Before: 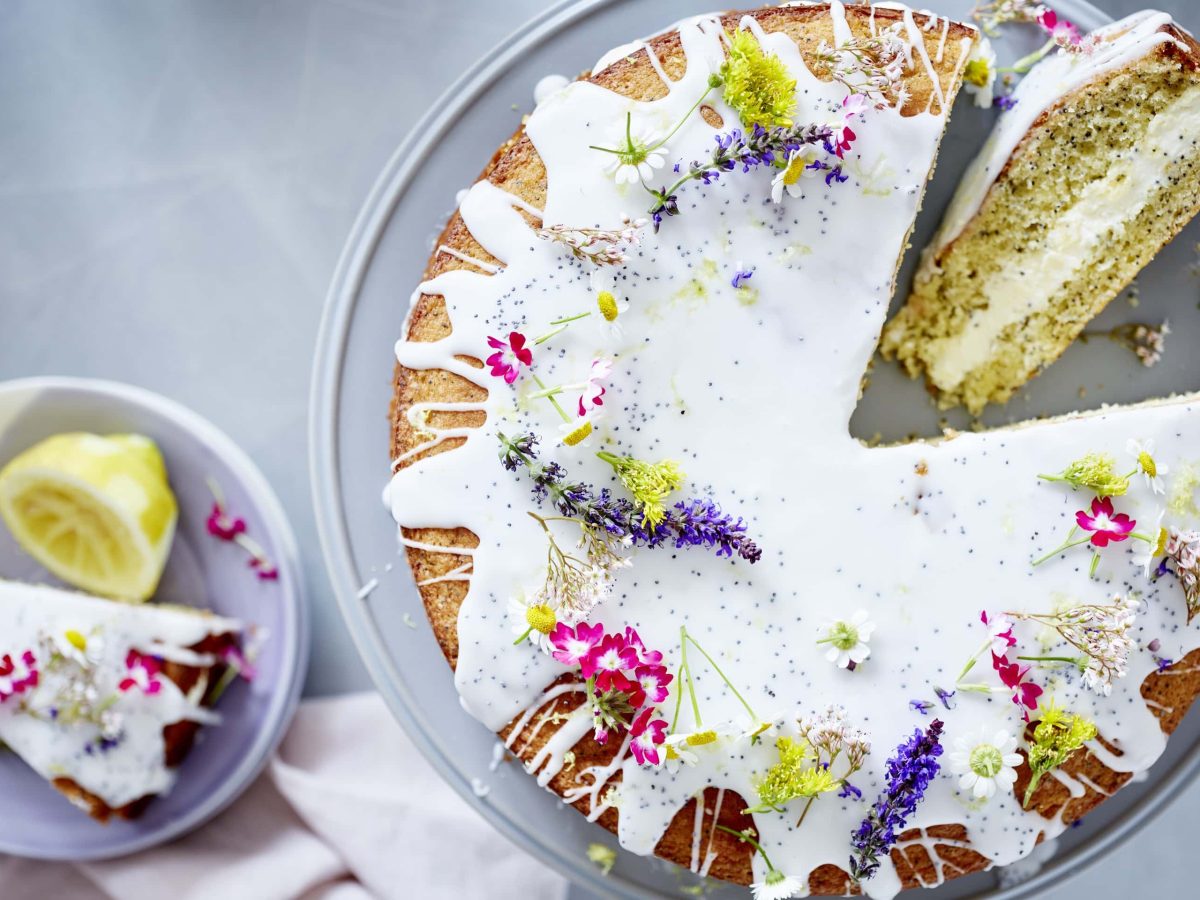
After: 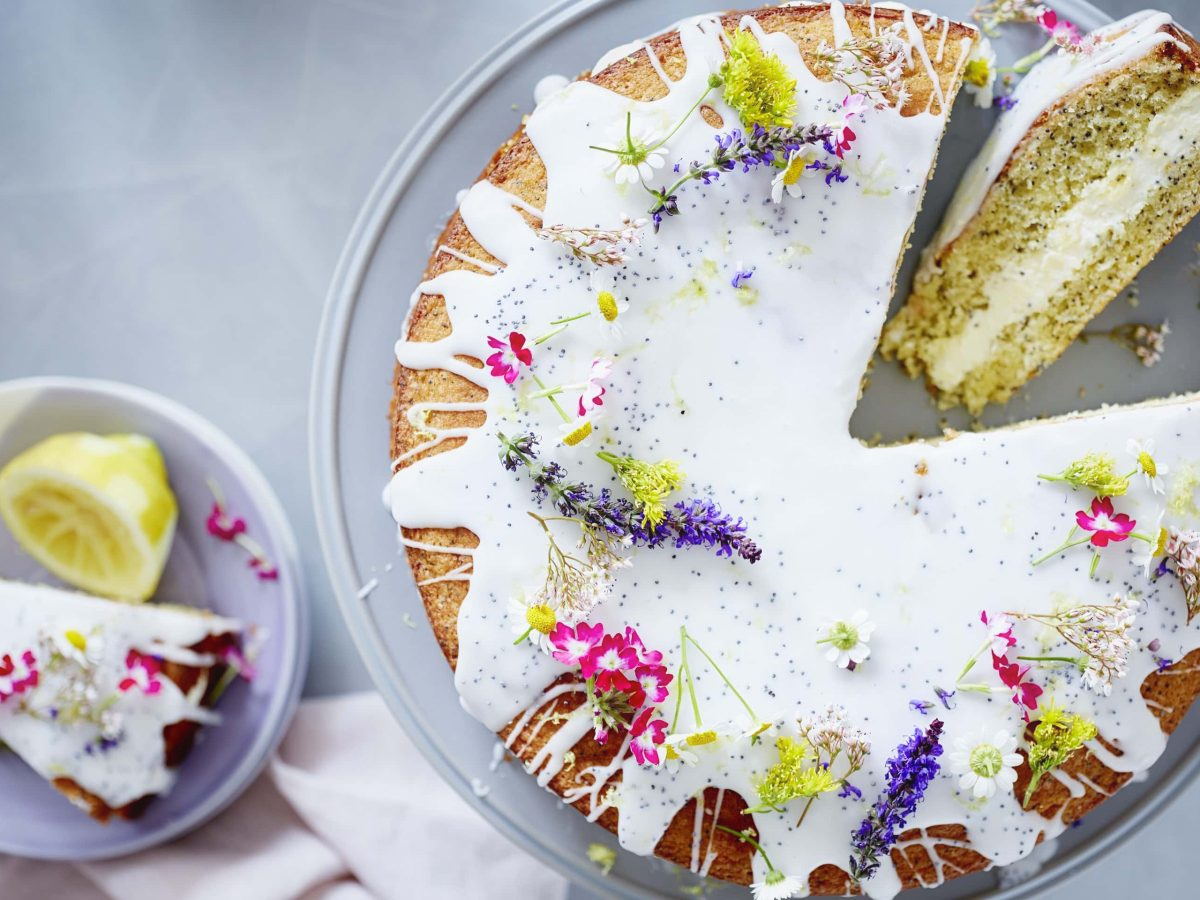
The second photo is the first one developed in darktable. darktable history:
contrast equalizer: octaves 7, y [[0.5, 0.488, 0.462, 0.461, 0.491, 0.5], [0.5 ×6], [0.5 ×6], [0 ×6], [0 ×6]]
